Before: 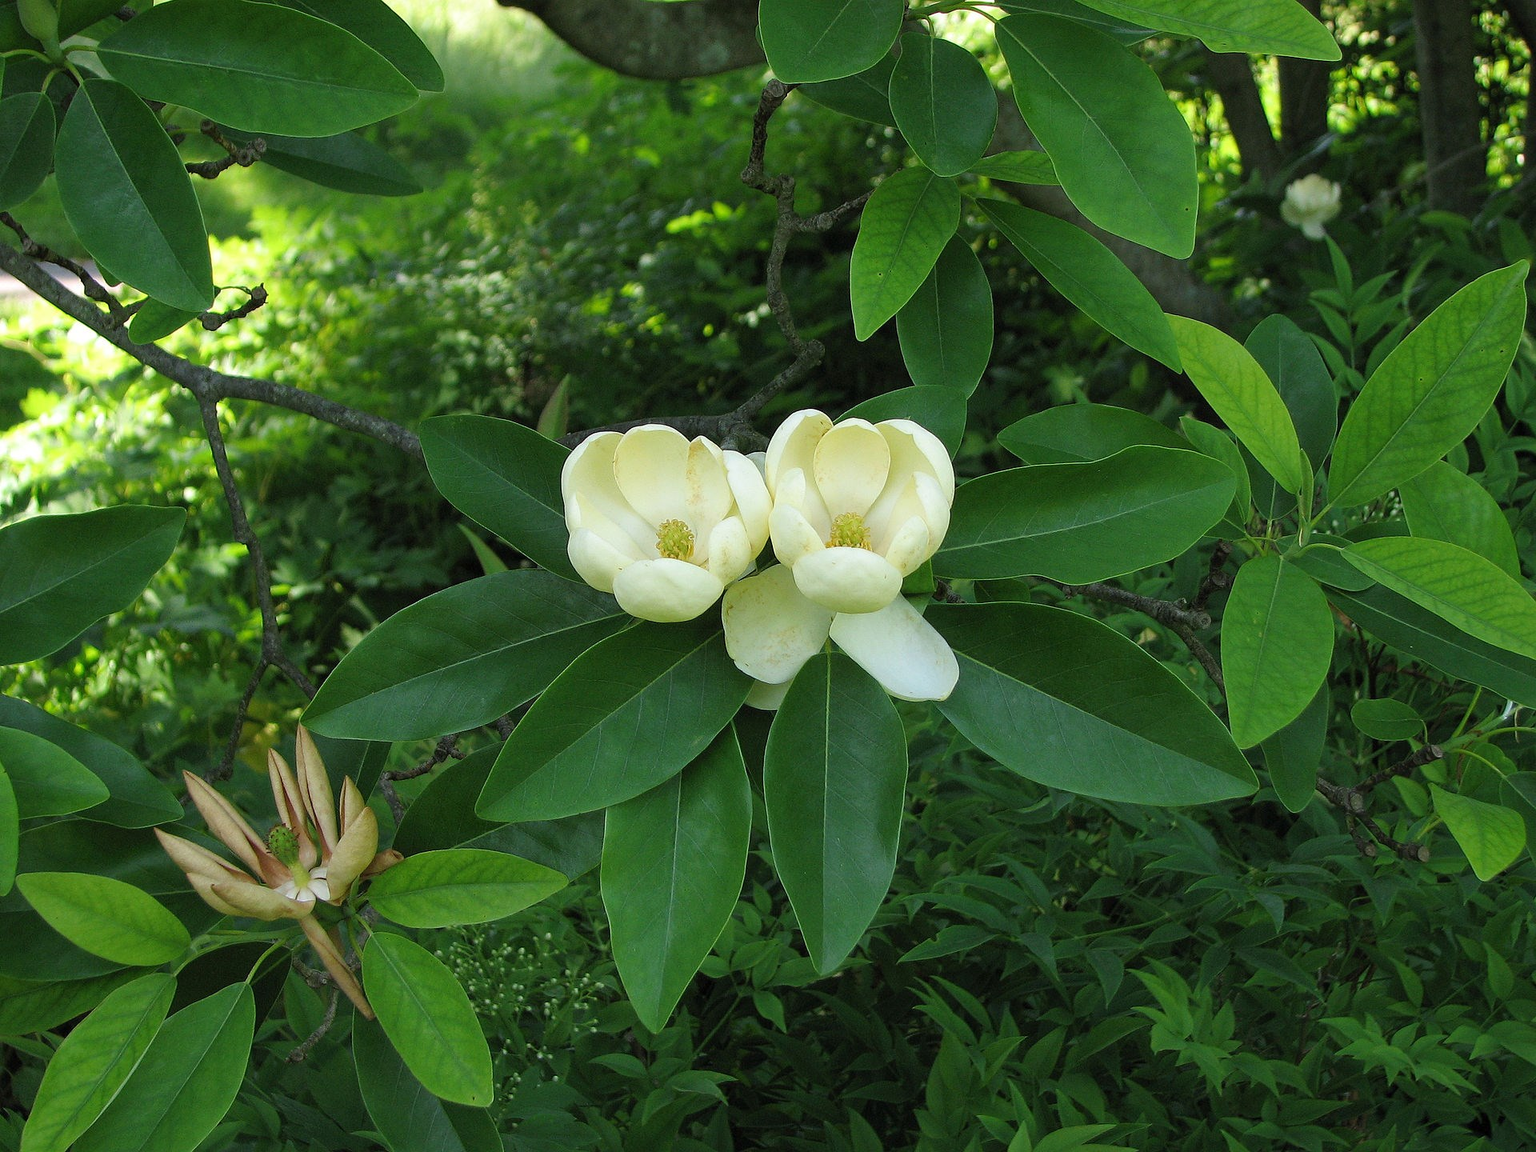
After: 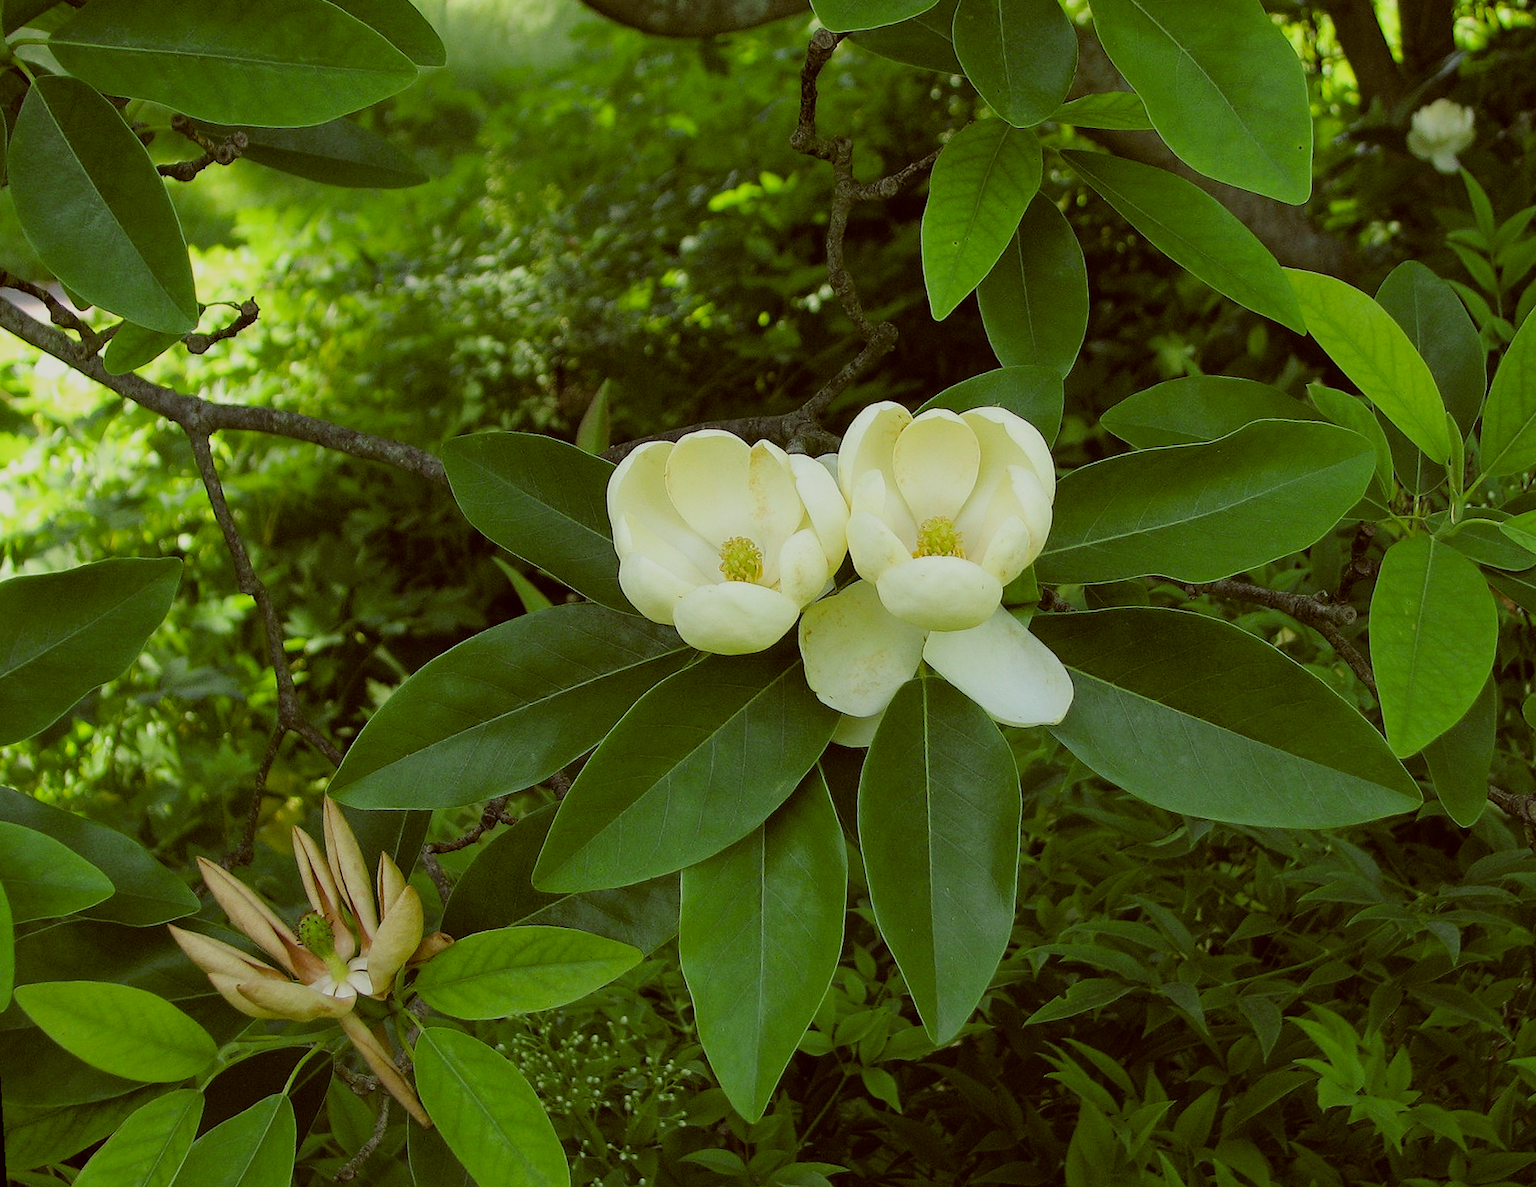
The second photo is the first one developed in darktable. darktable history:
color balance: lift [1.001, 1.007, 1, 0.993], gamma [1.023, 1.026, 1.01, 0.974], gain [0.964, 1.059, 1.073, 0.927]
rotate and perspective: rotation -3.52°, crop left 0.036, crop right 0.964, crop top 0.081, crop bottom 0.919
filmic rgb: hardness 4.17
crop: right 9.509%, bottom 0.031%
white balance: red 0.98, blue 1.034
